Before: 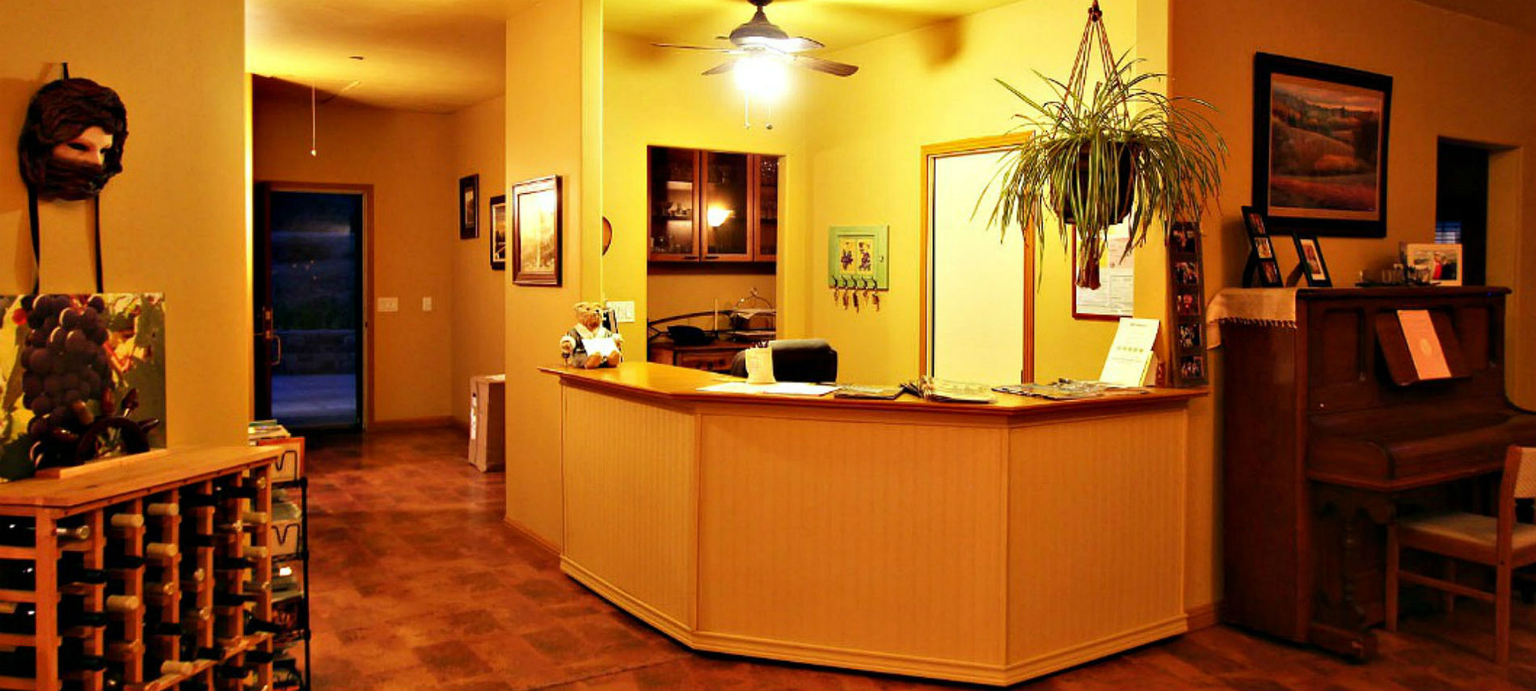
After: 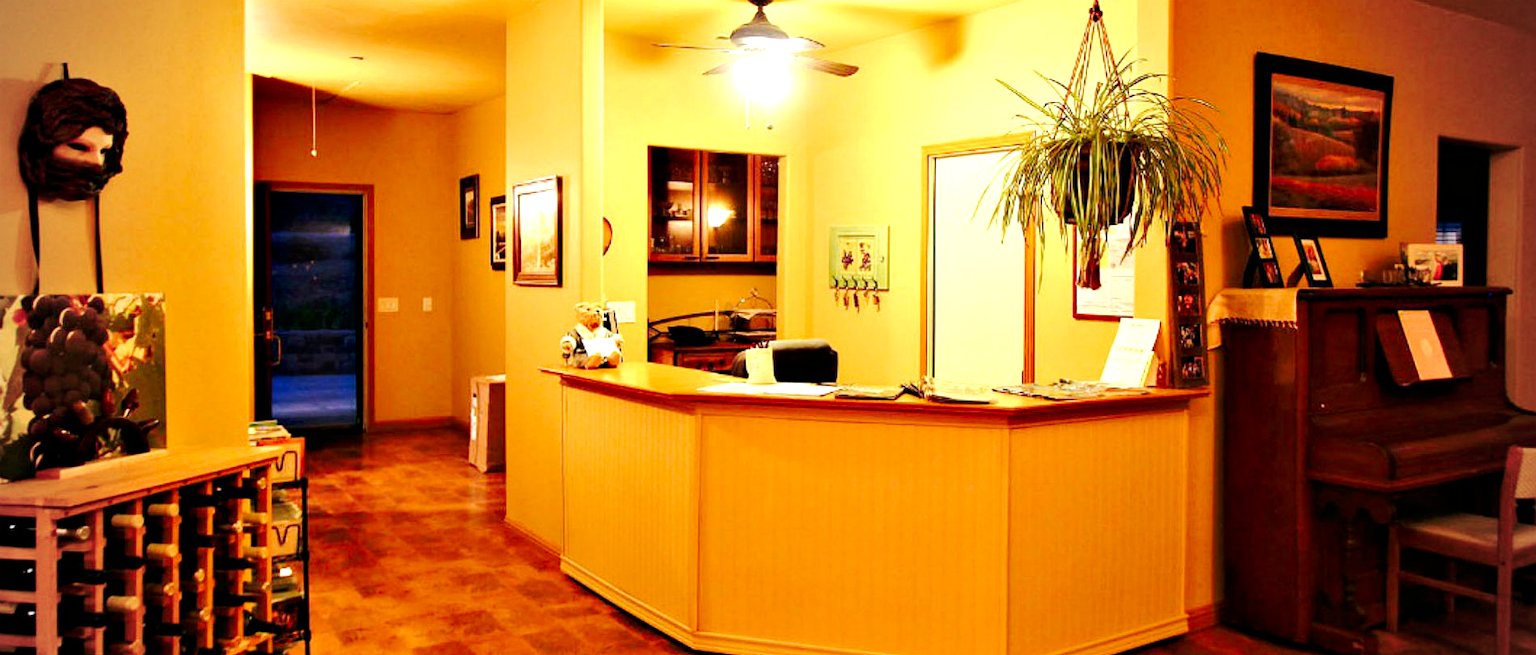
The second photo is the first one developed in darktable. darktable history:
crop and rotate: top 0.011%, bottom 5.055%
vignetting: on, module defaults
exposure: exposure 0.507 EV, compensate exposure bias true, compensate highlight preservation false
tone curve: curves: ch0 [(0, 0) (0.037, 0.011) (0.131, 0.108) (0.279, 0.279) (0.476, 0.554) (0.617, 0.693) (0.704, 0.77) (0.813, 0.852) (0.916, 0.924) (1, 0.993)]; ch1 [(0, 0) (0.318, 0.278) (0.444, 0.427) (0.493, 0.492) (0.508, 0.502) (0.534, 0.531) (0.562, 0.571) (0.626, 0.667) (0.746, 0.764) (1, 1)]; ch2 [(0, 0) (0.316, 0.292) (0.381, 0.37) (0.423, 0.448) (0.476, 0.492) (0.502, 0.498) (0.522, 0.518) (0.533, 0.532) (0.586, 0.631) (0.634, 0.663) (0.7, 0.7) (0.861, 0.808) (1, 0.951)], preserve colors none
